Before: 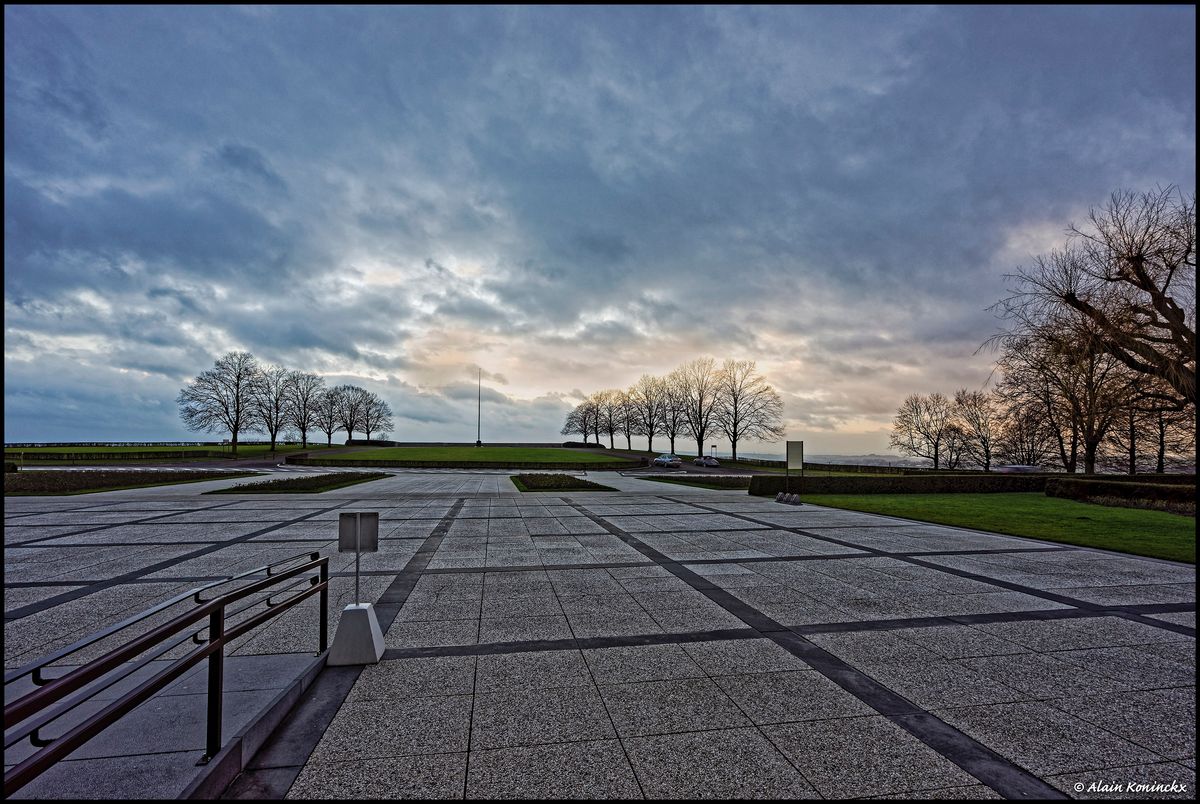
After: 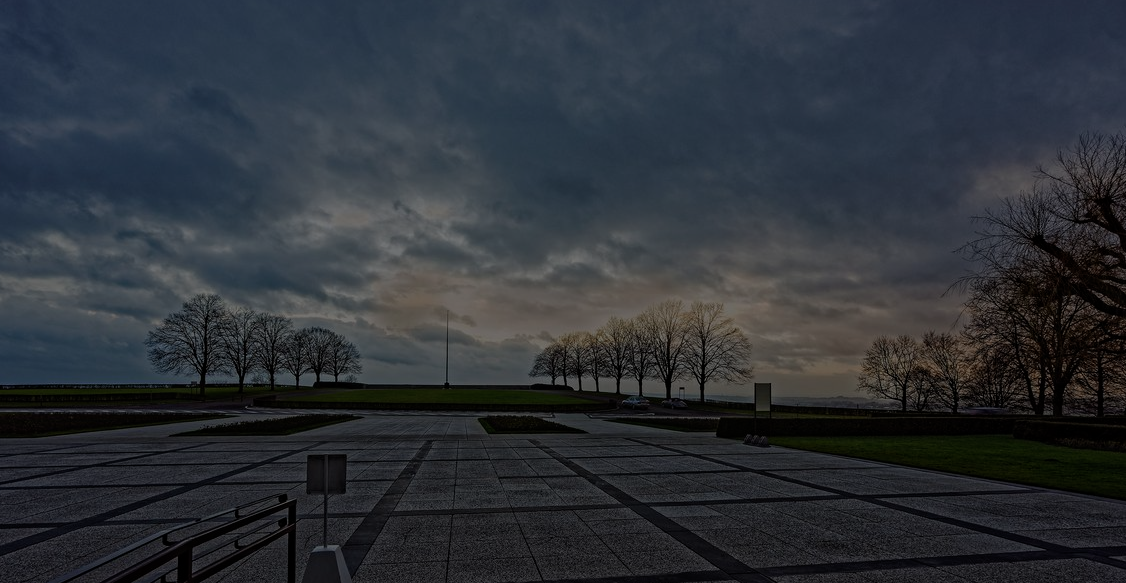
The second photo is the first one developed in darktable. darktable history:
exposure: exposure -2.446 EV, compensate highlight preservation false
crop: left 2.737%, top 7.287%, right 3.421%, bottom 20.179%
base curve: exposure shift 0, preserve colors none
